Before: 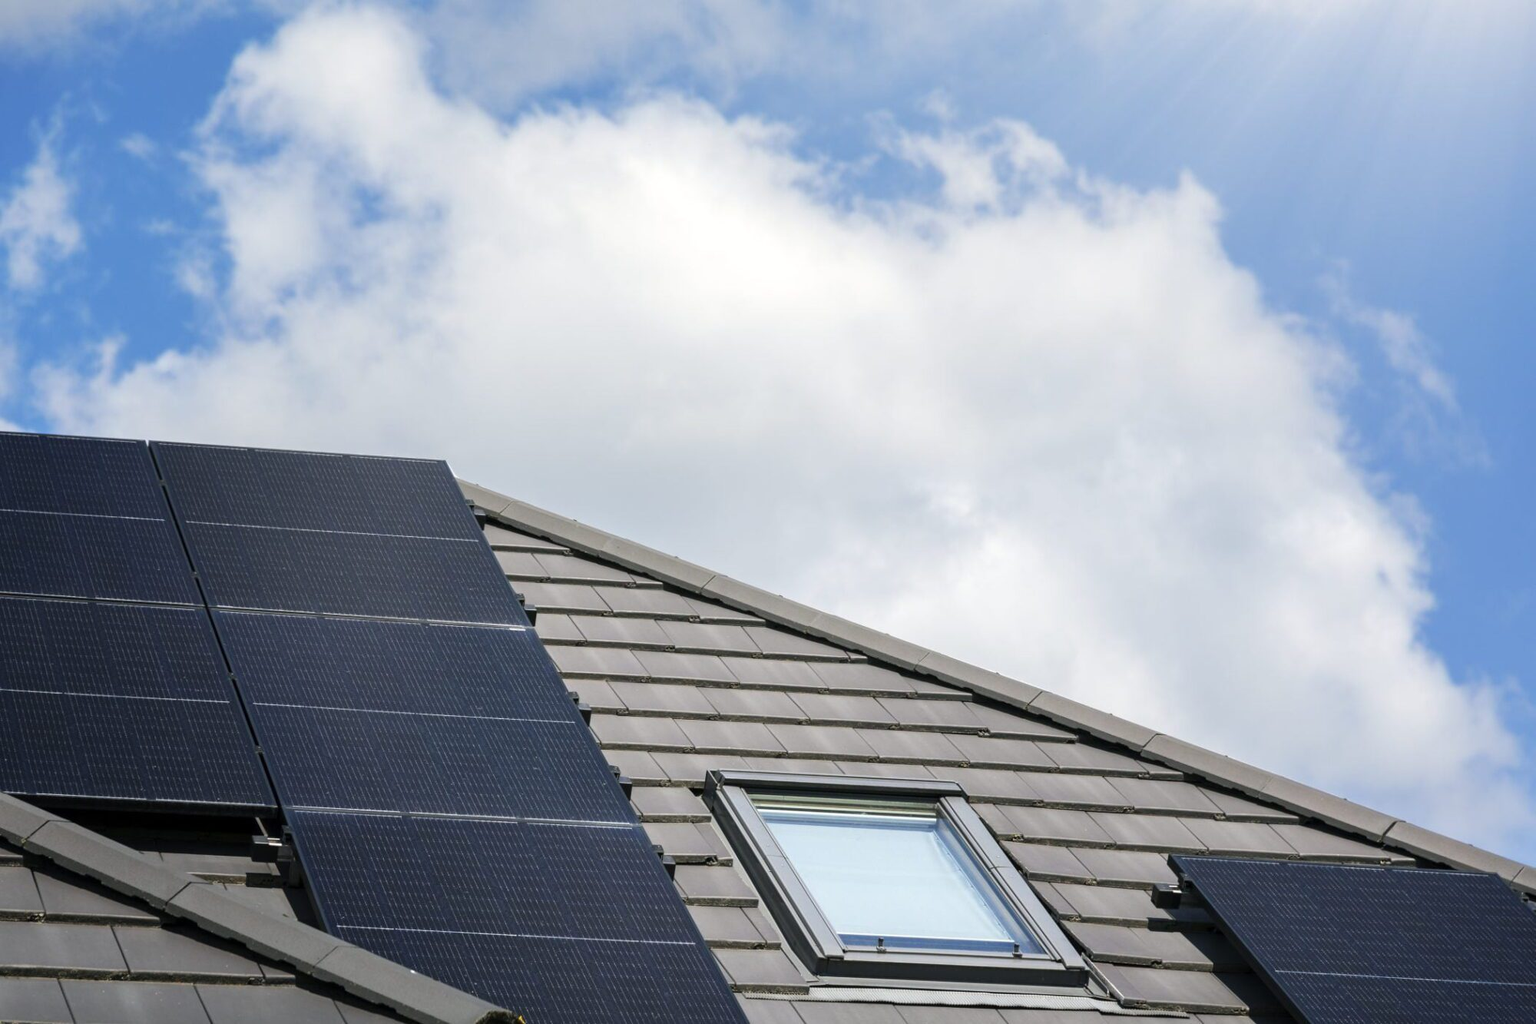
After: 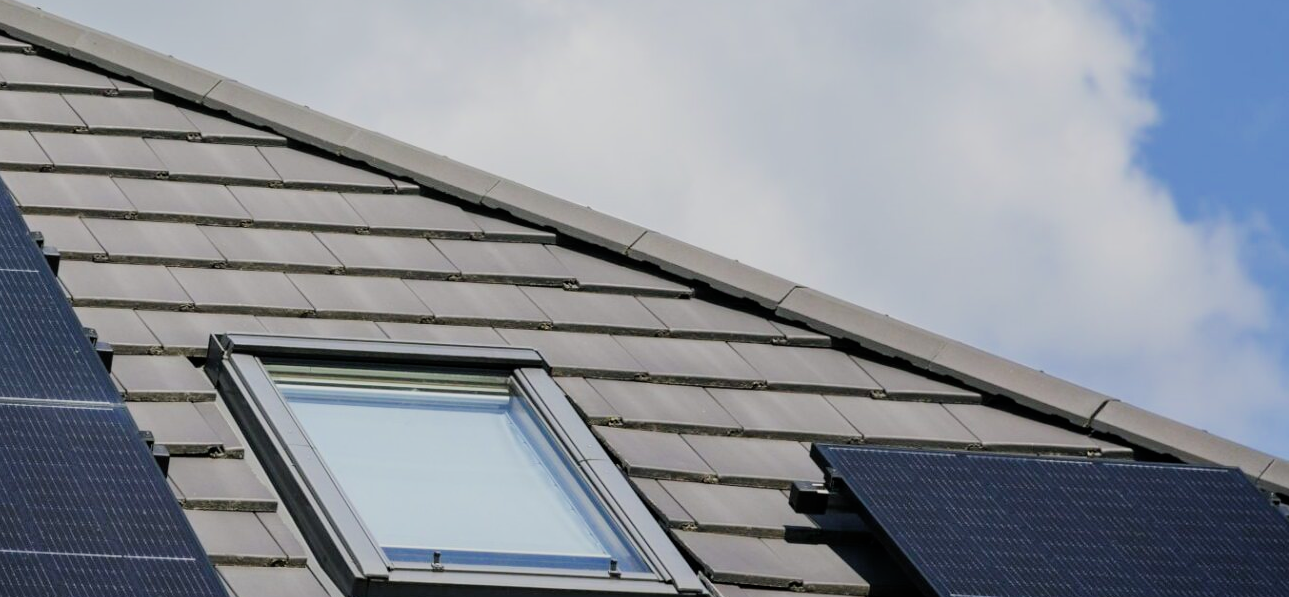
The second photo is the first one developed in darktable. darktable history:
filmic rgb: black relative exposure -7.65 EV, white relative exposure 4.56 EV, hardness 3.61, color science v6 (2022)
contrast brightness saturation: contrast 0.01, saturation -0.05
color balance rgb: perceptual saturation grading › global saturation 20%, perceptual saturation grading › highlights -25%, perceptual saturation grading › shadows 25%
crop and rotate: left 35.509%, top 50.238%, bottom 4.934%
